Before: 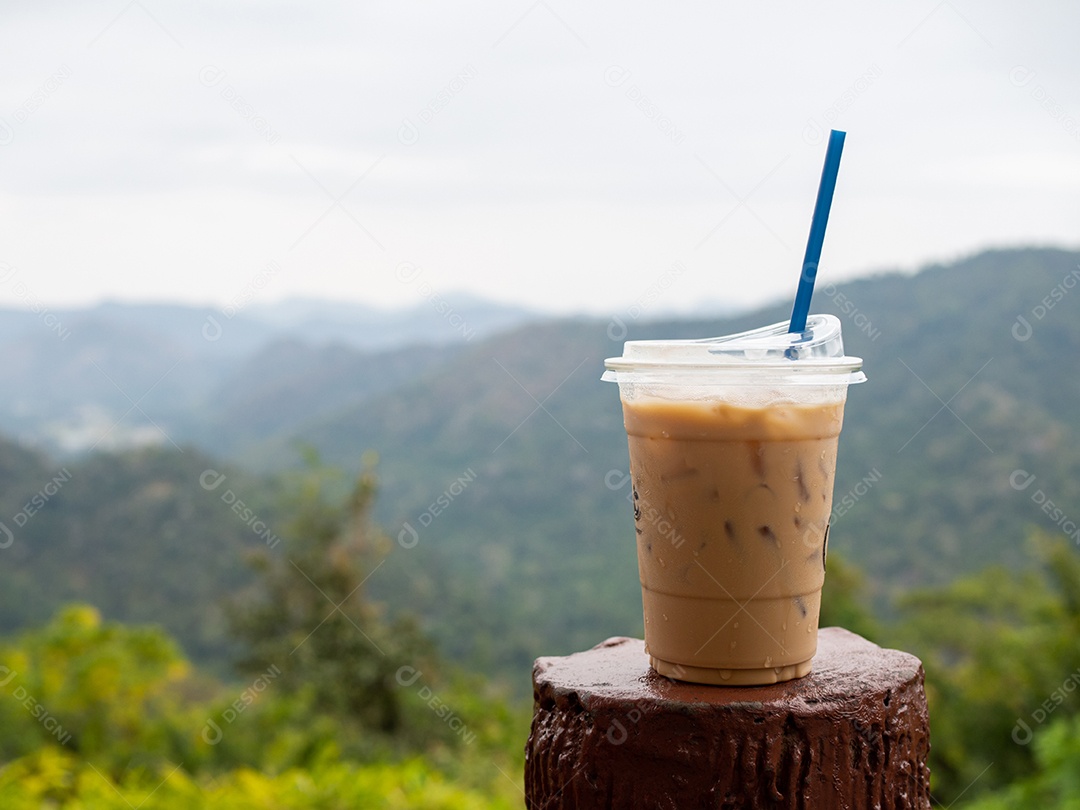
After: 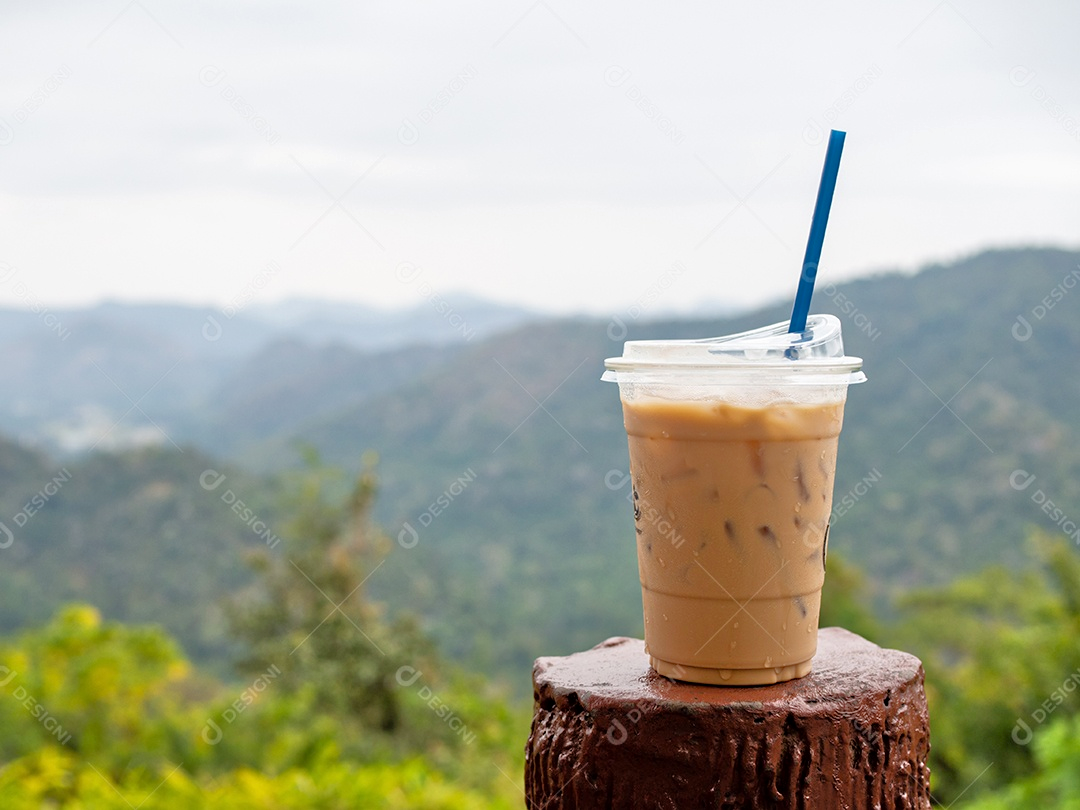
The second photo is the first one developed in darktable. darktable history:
contrast equalizer: y [[0.524 ×6], [0.512 ×6], [0.379 ×6], [0 ×6], [0 ×6]], mix 0.338
tone equalizer: -7 EV 0.152 EV, -6 EV 0.588 EV, -5 EV 1.14 EV, -4 EV 1.33 EV, -3 EV 1.18 EV, -2 EV 0.6 EV, -1 EV 0.152 EV
